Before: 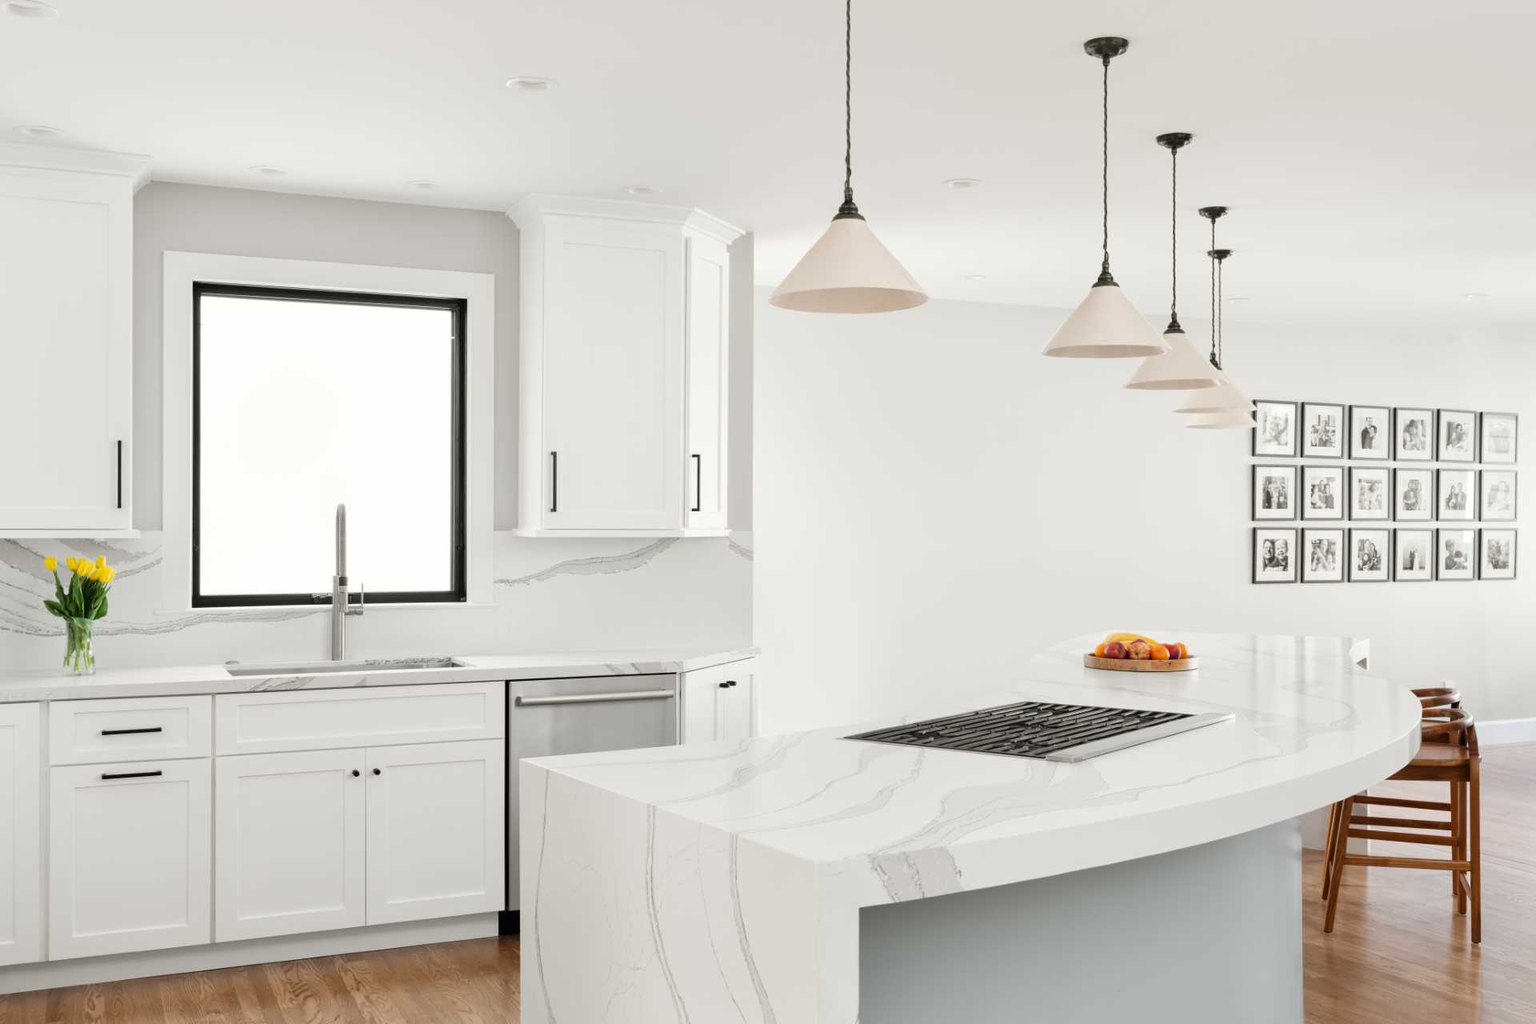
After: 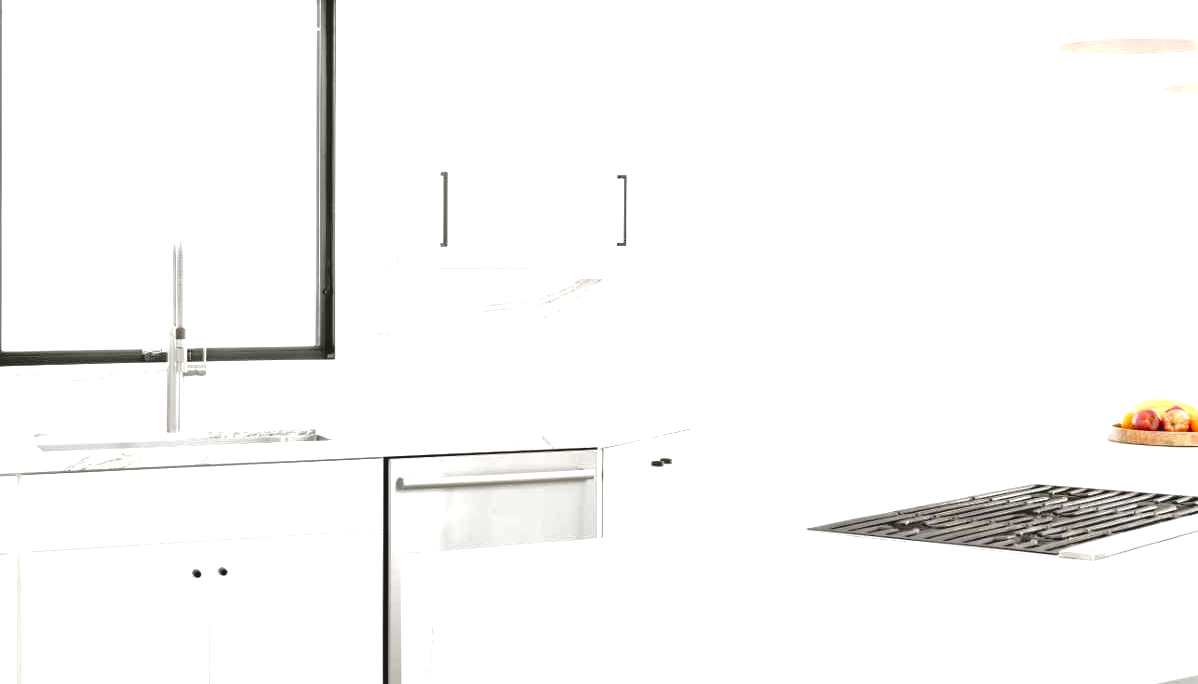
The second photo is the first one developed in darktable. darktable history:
crop: left 12.956%, top 30.77%, right 24.603%, bottom 15.748%
local contrast: mode bilateral grid, contrast 21, coarseness 51, detail 172%, midtone range 0.2
exposure: black level correction 0, exposure 1.2 EV, compensate highlight preservation false
tone curve: curves: ch0 [(0, 0) (0.003, 0.085) (0.011, 0.086) (0.025, 0.086) (0.044, 0.088) (0.069, 0.093) (0.1, 0.102) (0.136, 0.12) (0.177, 0.157) (0.224, 0.203) (0.277, 0.277) (0.335, 0.36) (0.399, 0.463) (0.468, 0.559) (0.543, 0.626) (0.623, 0.703) (0.709, 0.789) (0.801, 0.869) (0.898, 0.927) (1, 1)], preserve colors none
